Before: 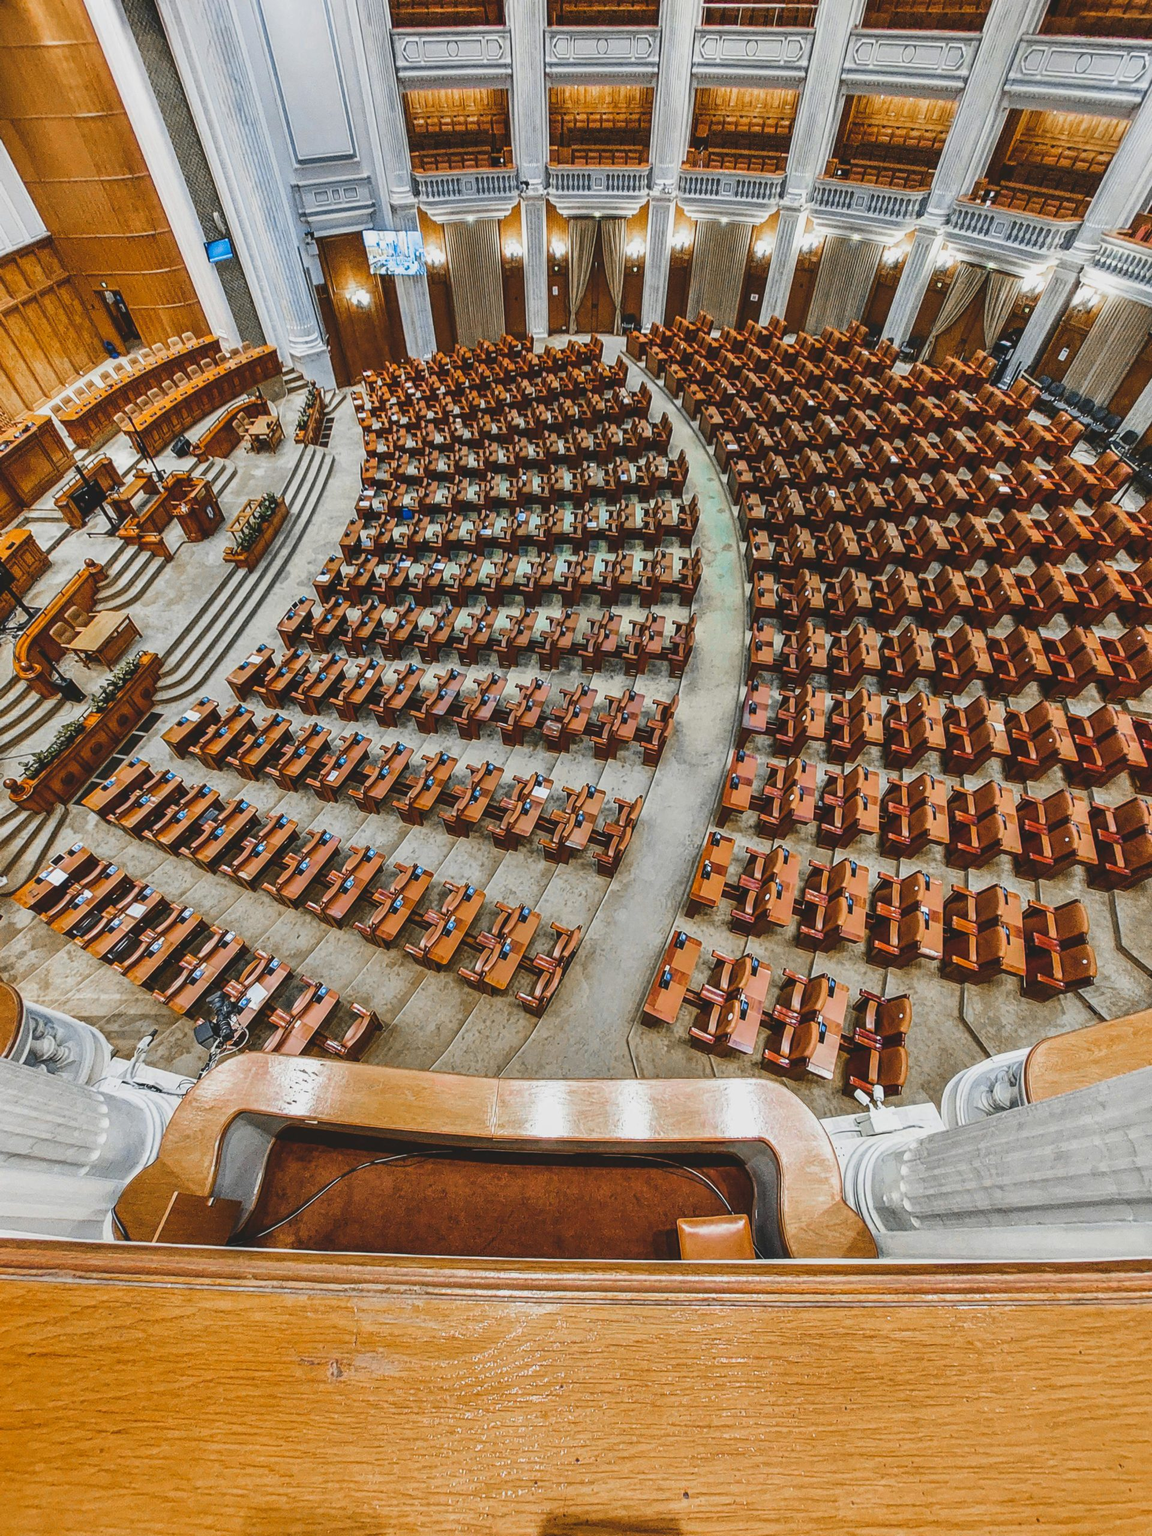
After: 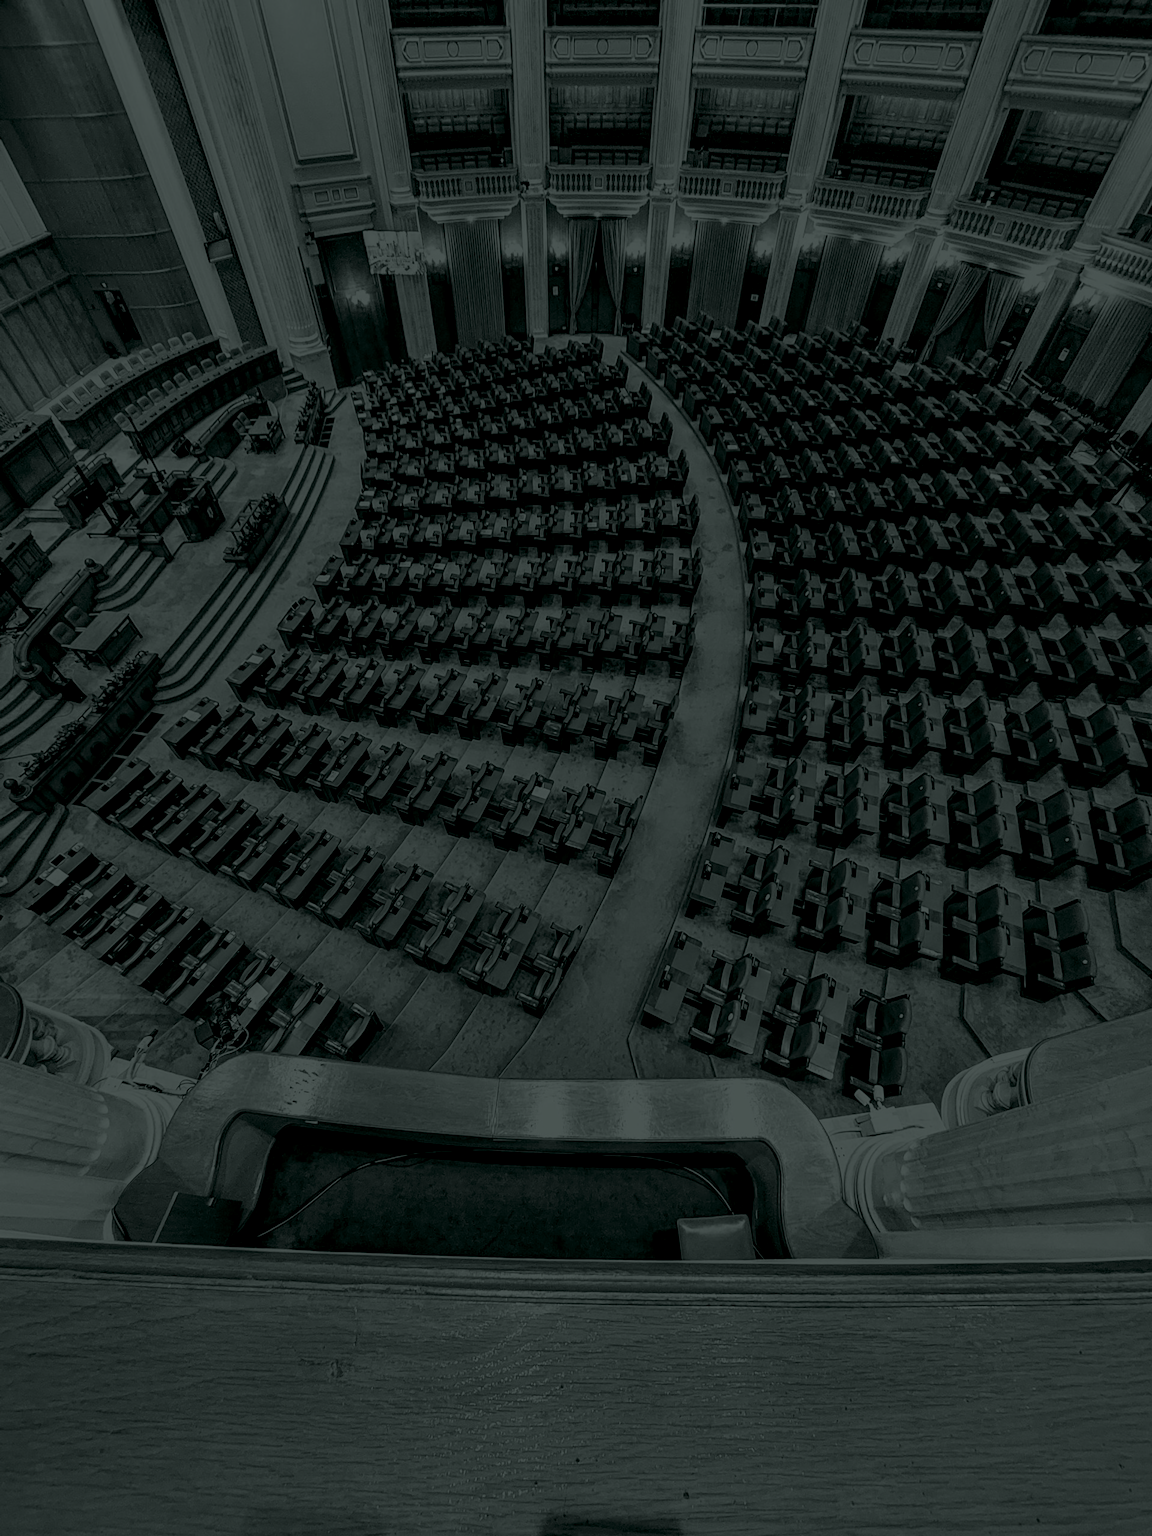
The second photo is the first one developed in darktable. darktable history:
tone equalizer: on, module defaults
colorize: hue 90°, saturation 19%, lightness 1.59%, version 1
